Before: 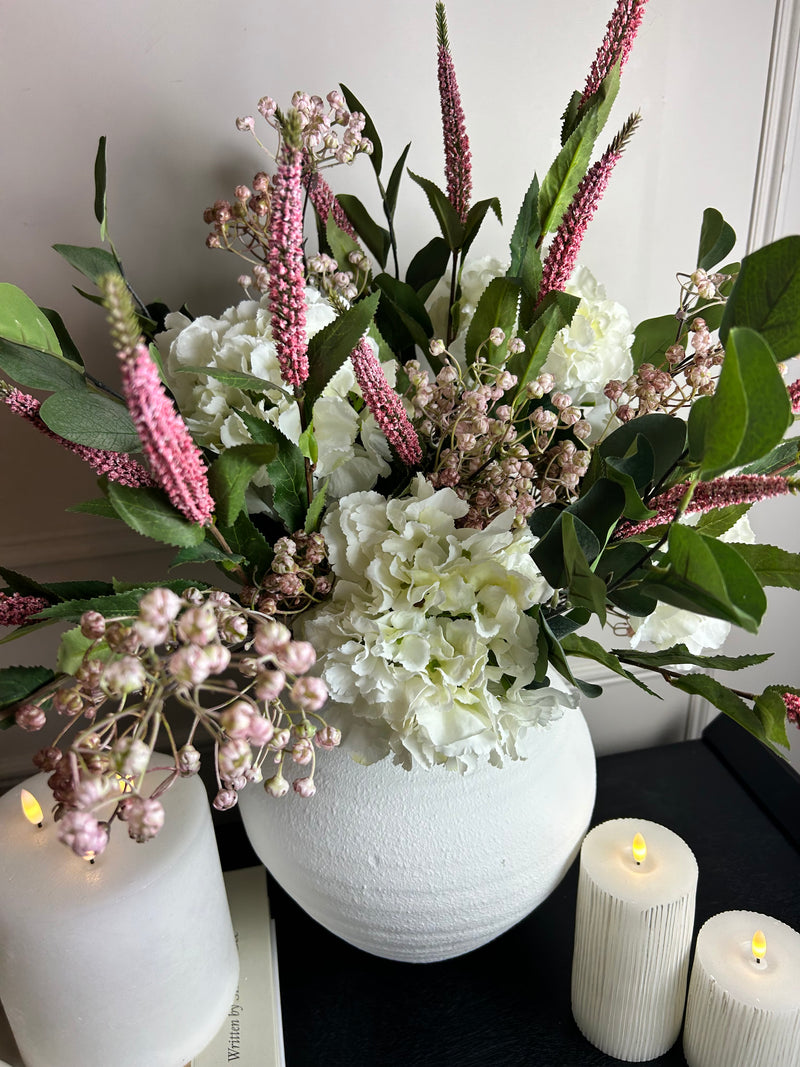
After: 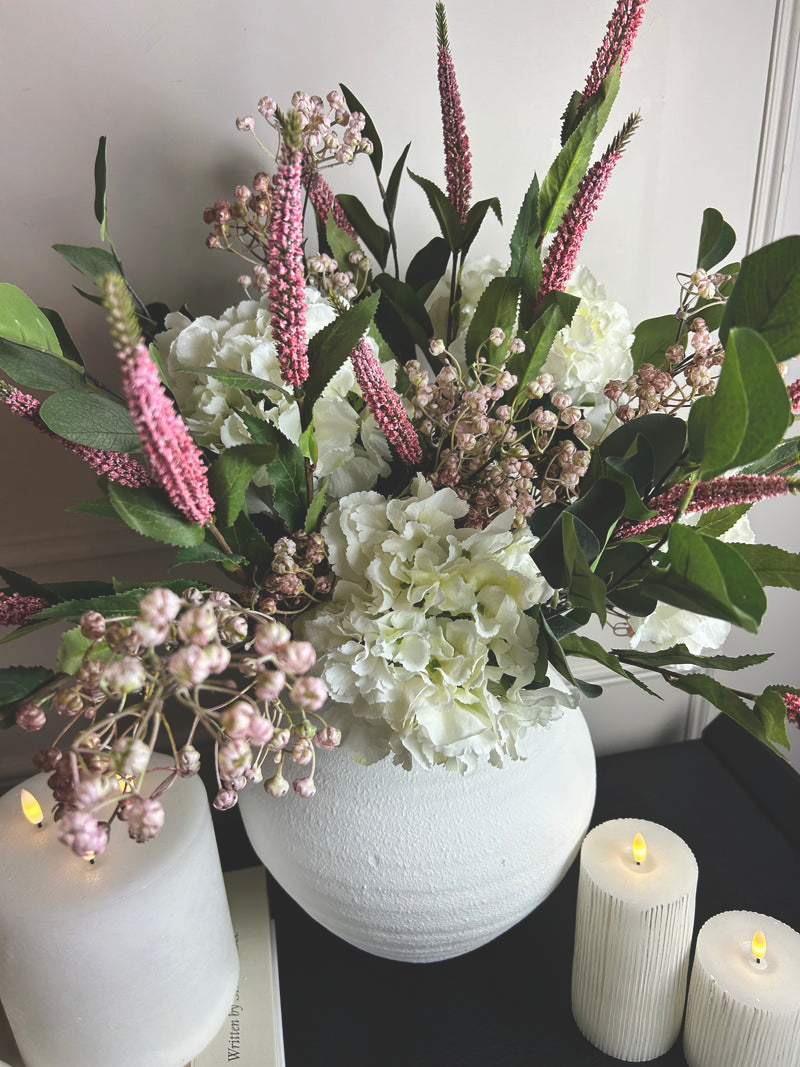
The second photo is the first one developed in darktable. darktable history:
exposure: black level correction -0.022, exposure -0.031 EV, compensate highlight preservation false
